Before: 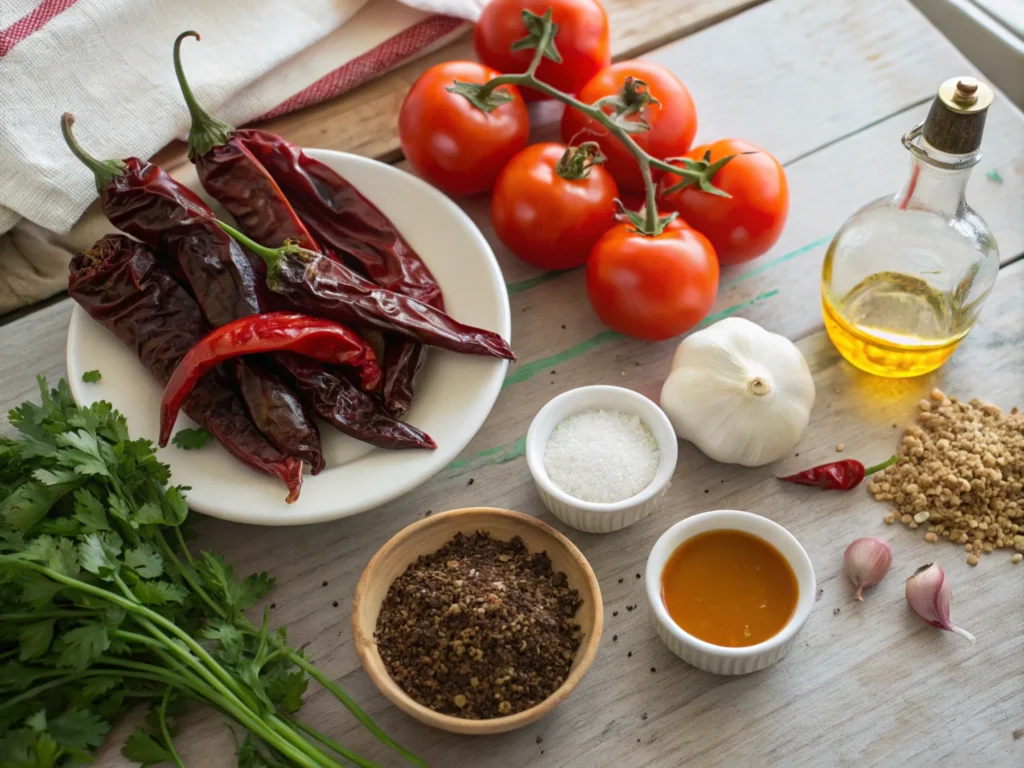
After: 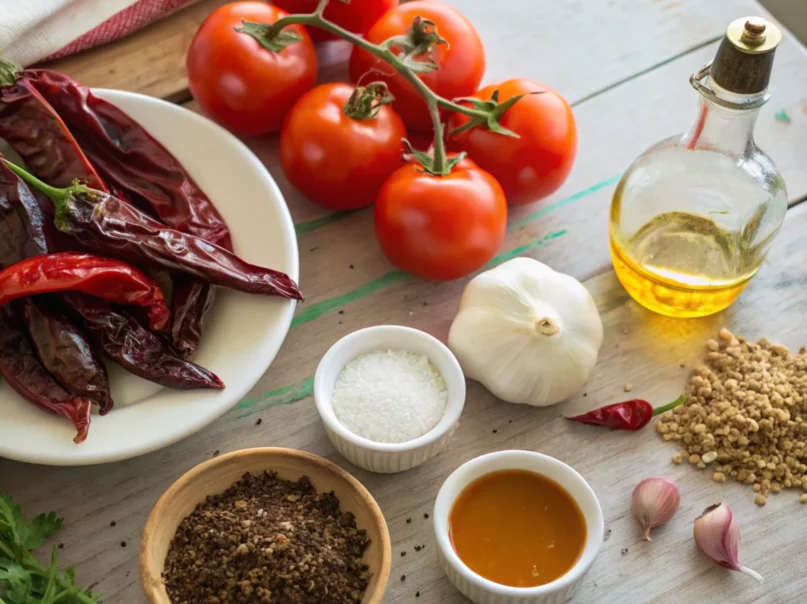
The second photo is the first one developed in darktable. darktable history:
crop and rotate: left 20.74%, top 7.912%, right 0.375%, bottom 13.378%
velvia: on, module defaults
